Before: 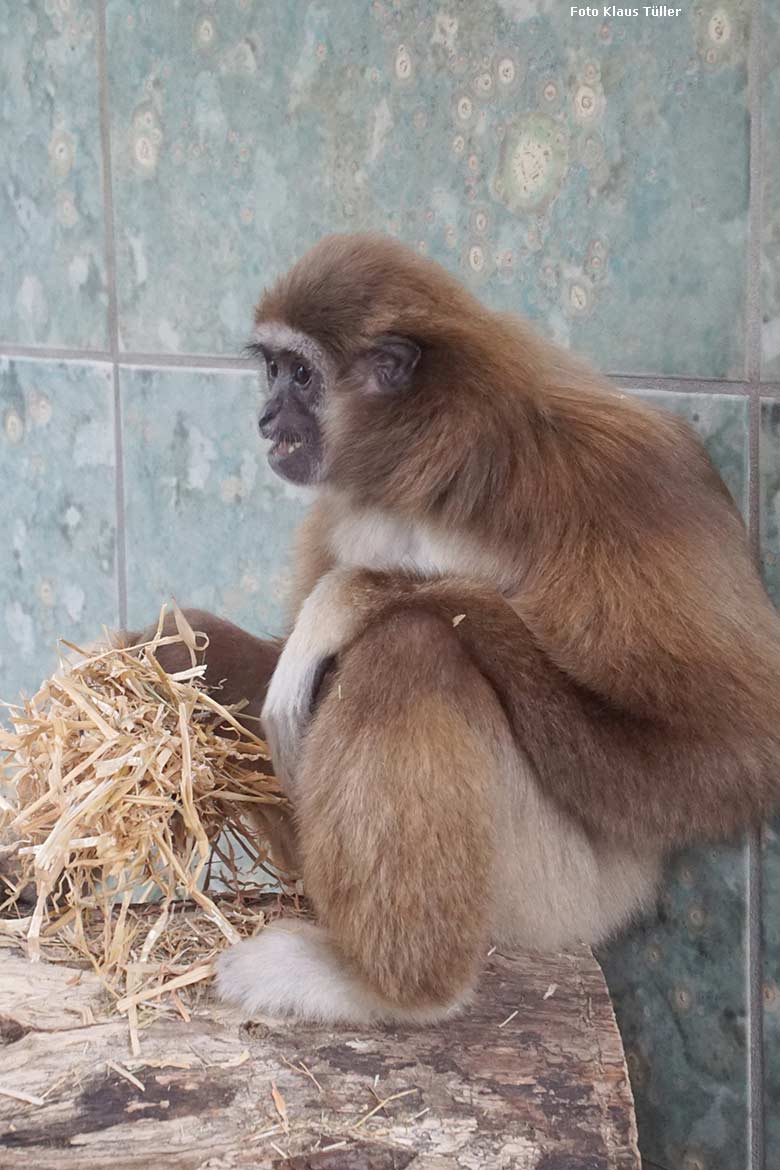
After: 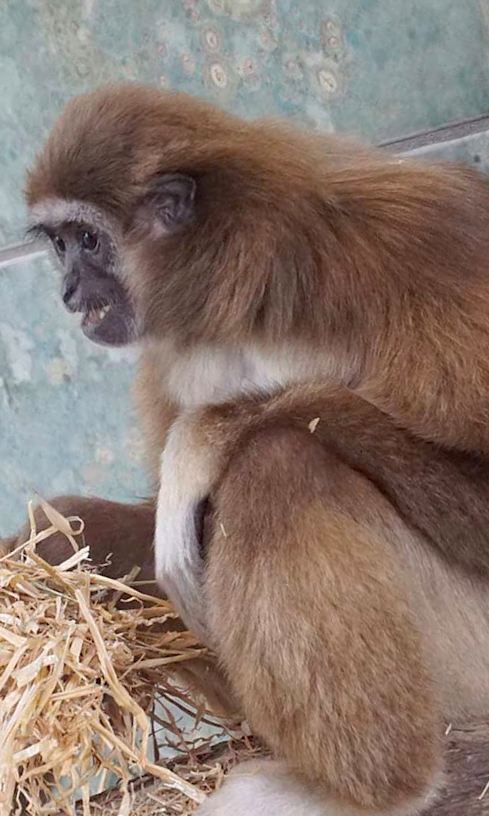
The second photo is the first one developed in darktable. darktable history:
crop and rotate: angle 18.1°, left 6.814%, right 4.246%, bottom 1.091%
haze removal: compatibility mode true, adaptive false
